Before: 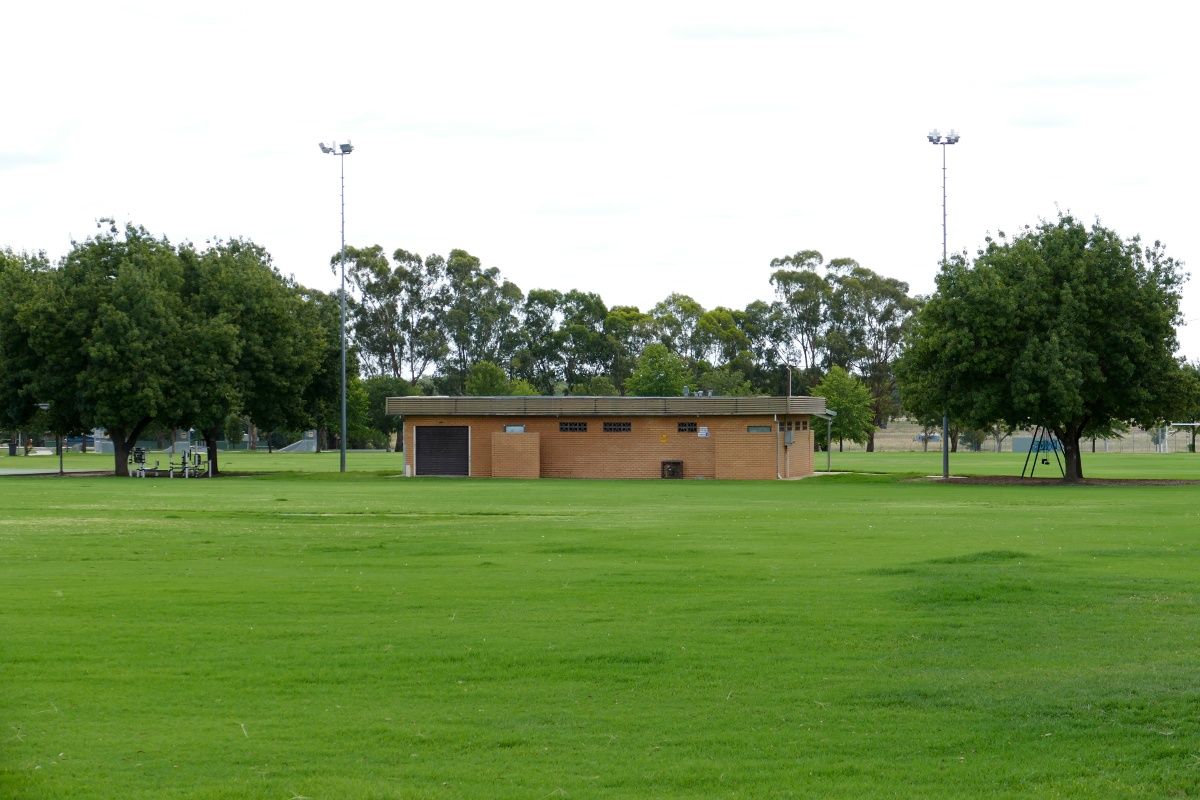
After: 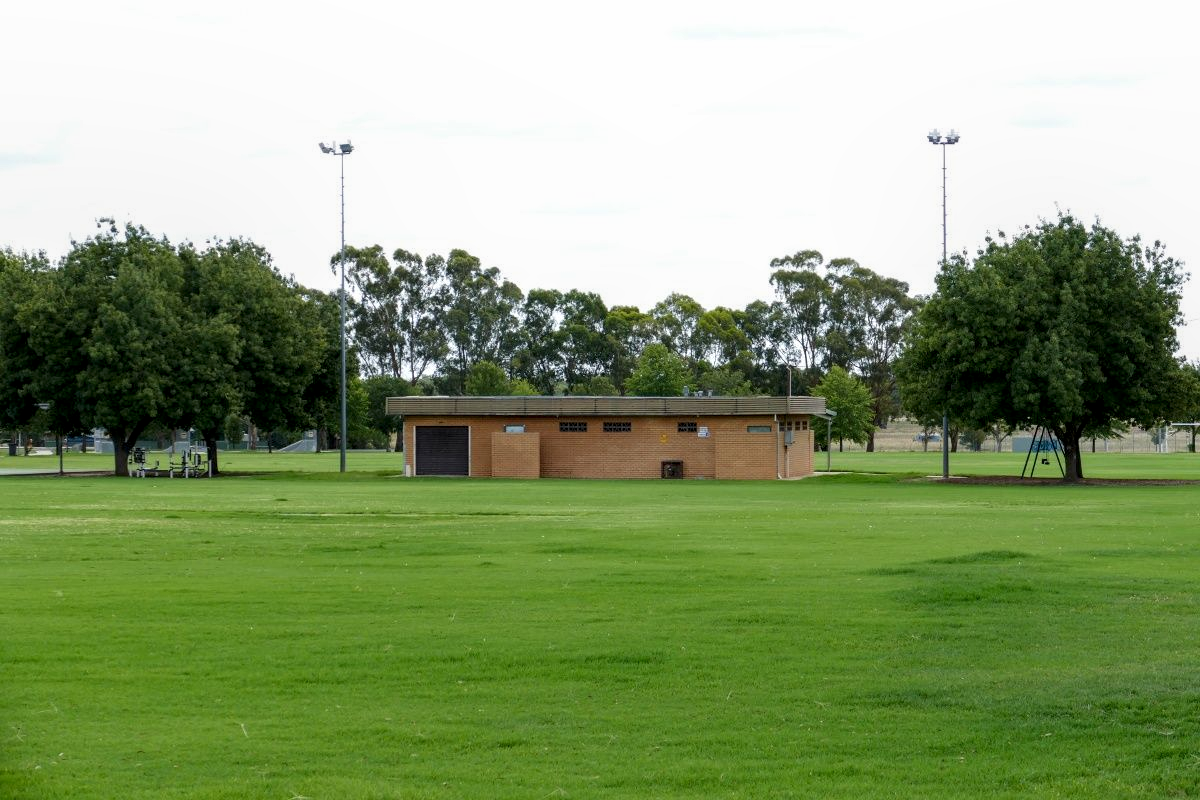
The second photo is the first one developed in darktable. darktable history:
local contrast: shadows 91%, midtone range 0.497
